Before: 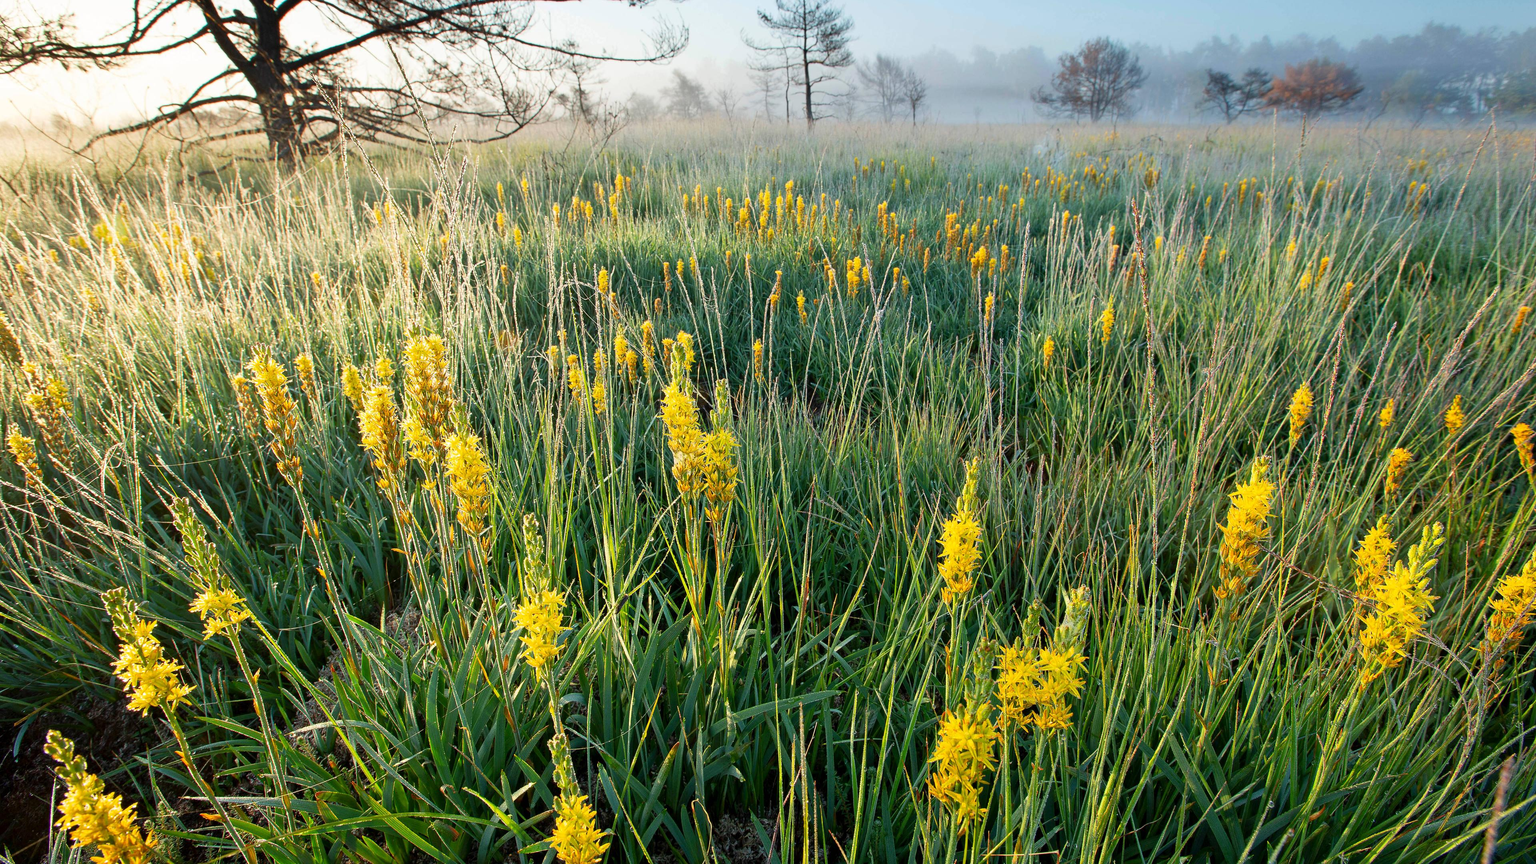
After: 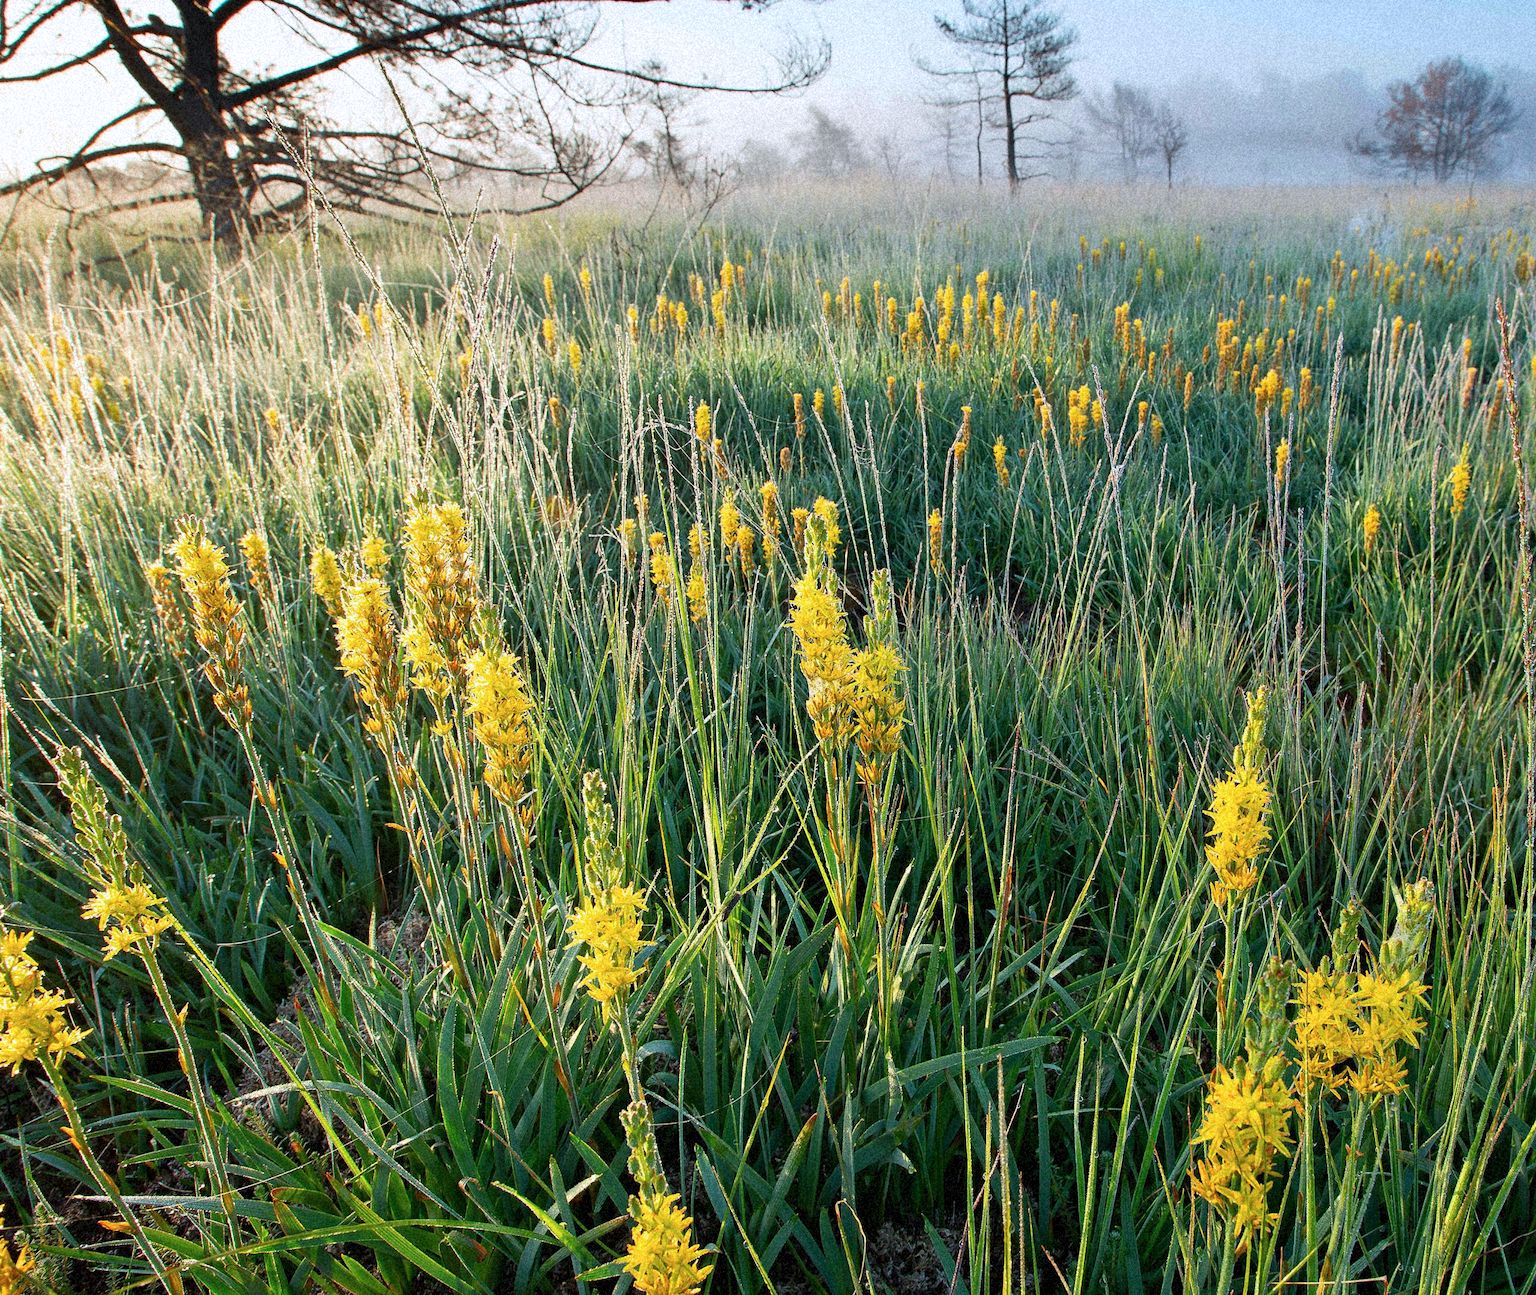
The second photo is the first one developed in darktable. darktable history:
grain: coarseness 9.38 ISO, strength 34.99%, mid-tones bias 0%
color calibration: illuminant as shot in camera, x 0.358, y 0.373, temperature 4628.91 K
crop and rotate: left 8.786%, right 24.548%
